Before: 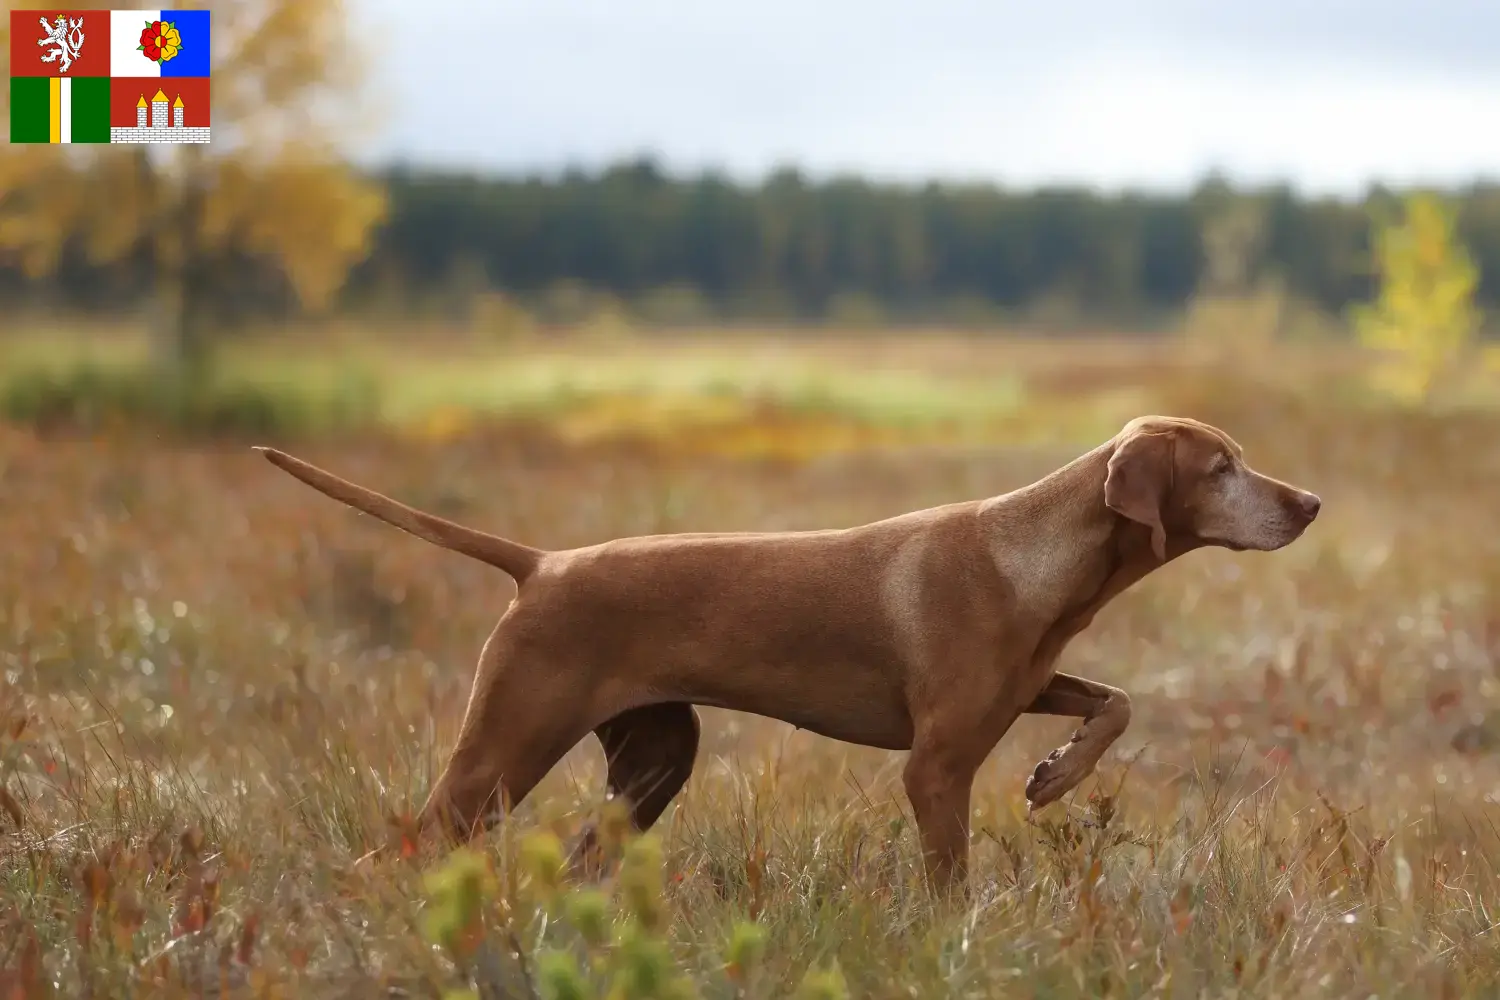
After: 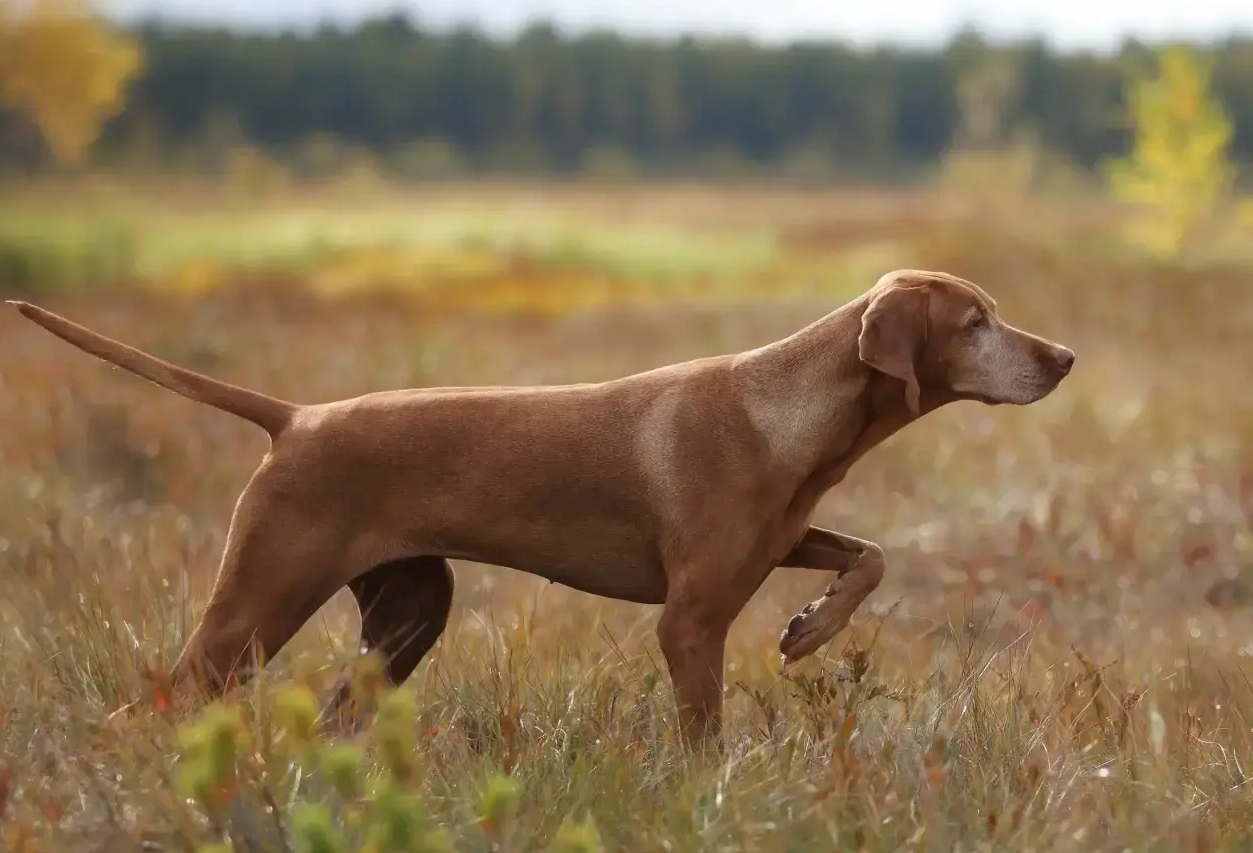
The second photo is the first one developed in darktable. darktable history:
crop: left 16.437%, top 14.645%
